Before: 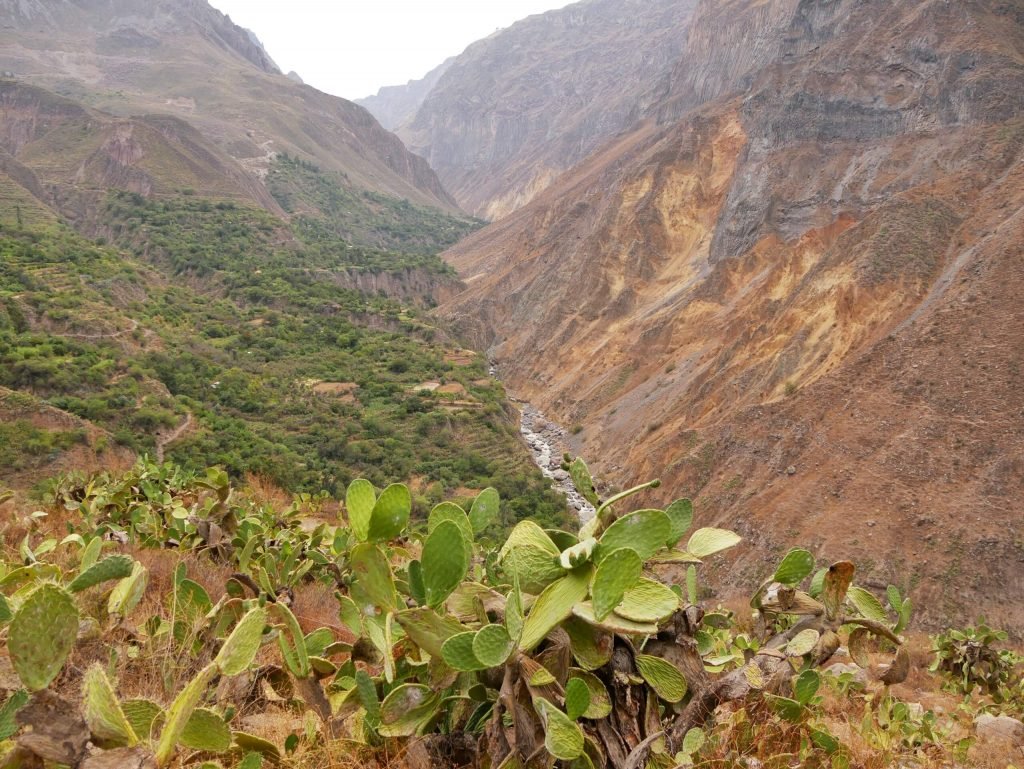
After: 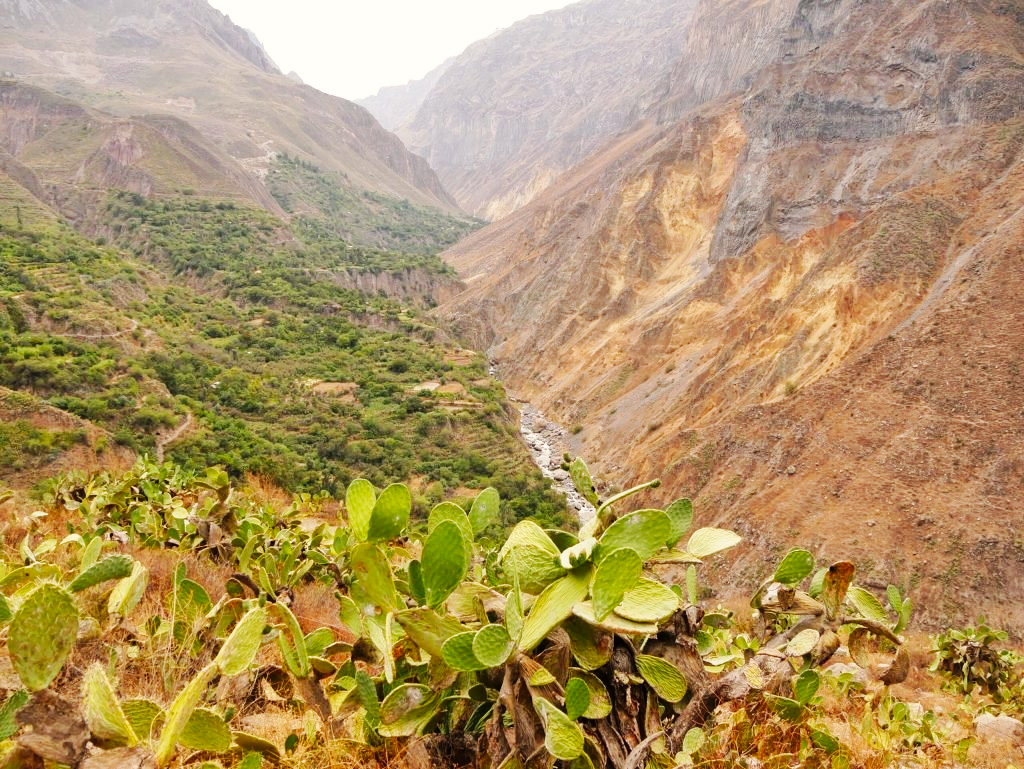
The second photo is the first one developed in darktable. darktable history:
tone equalizer: on, module defaults
base curve: curves: ch0 [(0, 0) (0.032, 0.025) (0.121, 0.166) (0.206, 0.329) (0.605, 0.79) (1, 1)], preserve colors none
color calibration: x 0.334, y 0.349, temperature 5426 K
